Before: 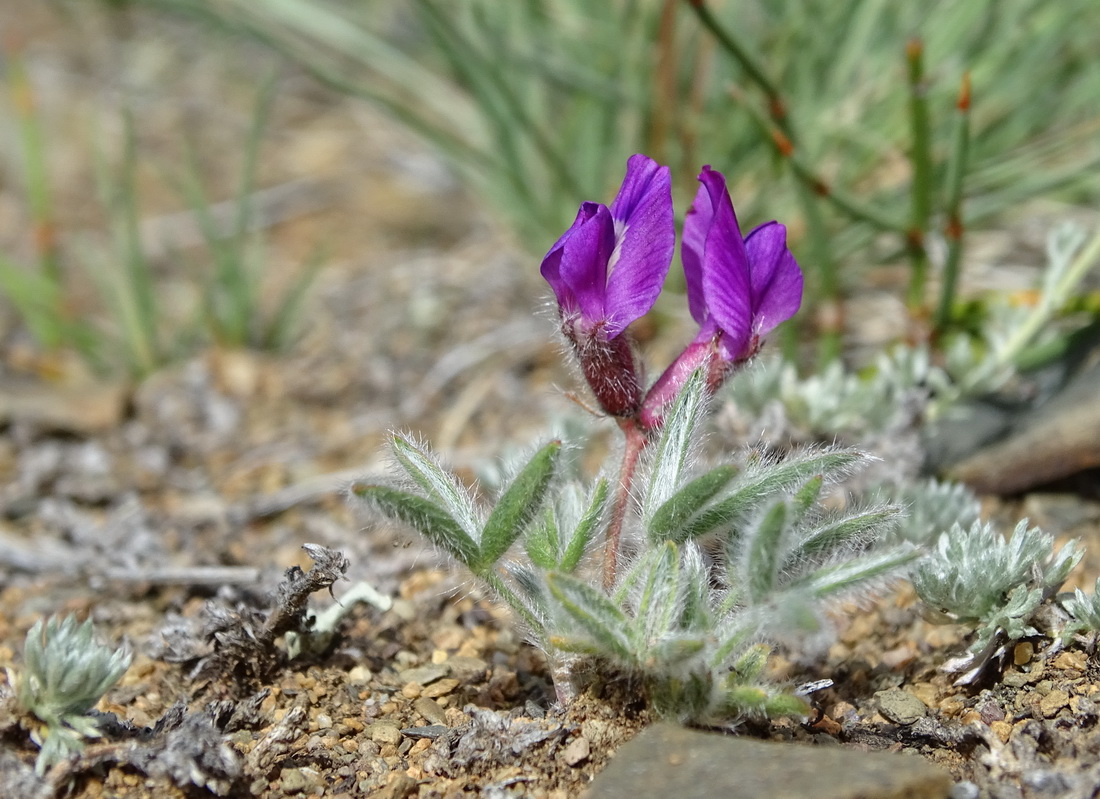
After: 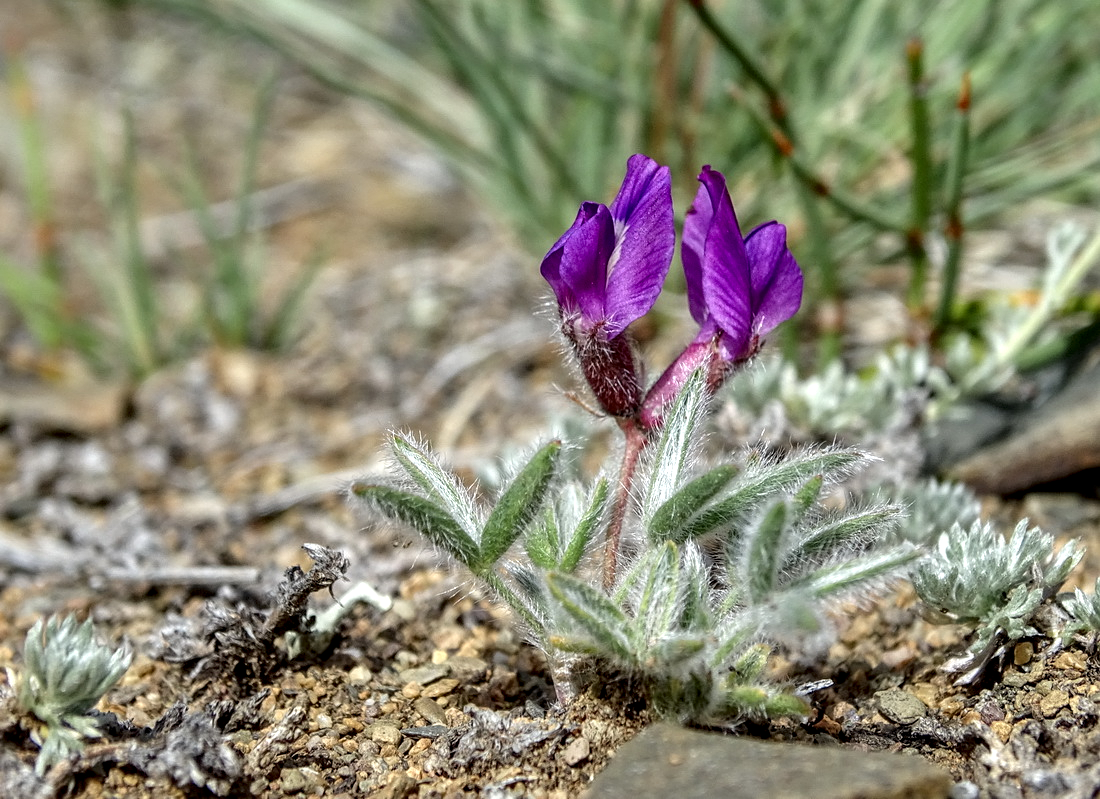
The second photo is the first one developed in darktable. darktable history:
sharpen: amount 0.2
local contrast: detail 154%
